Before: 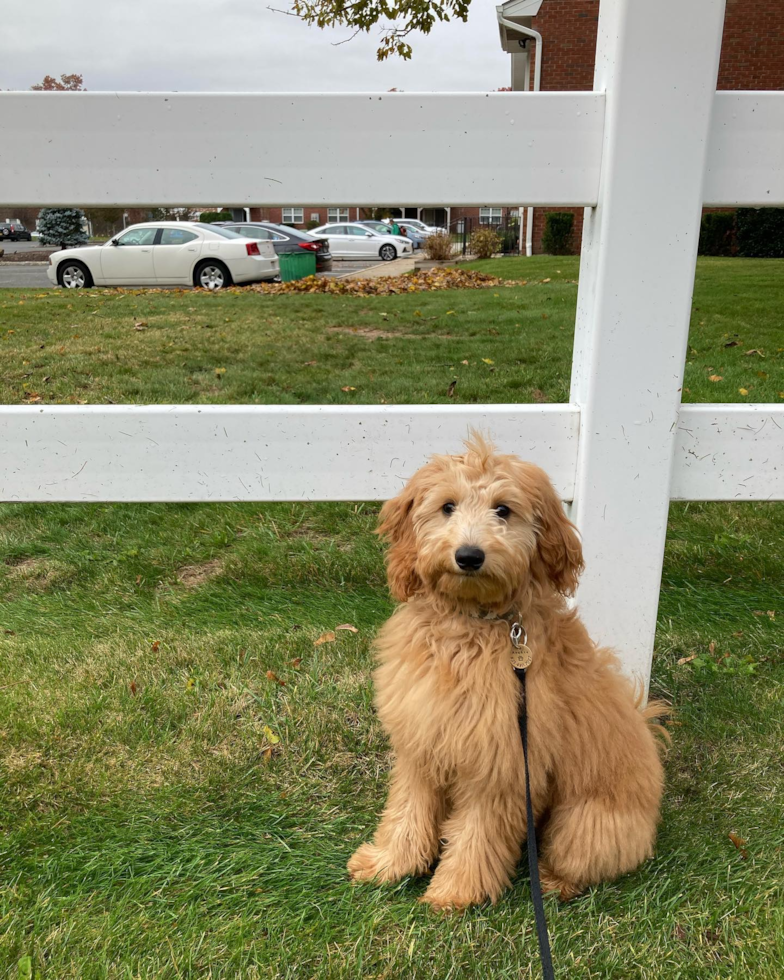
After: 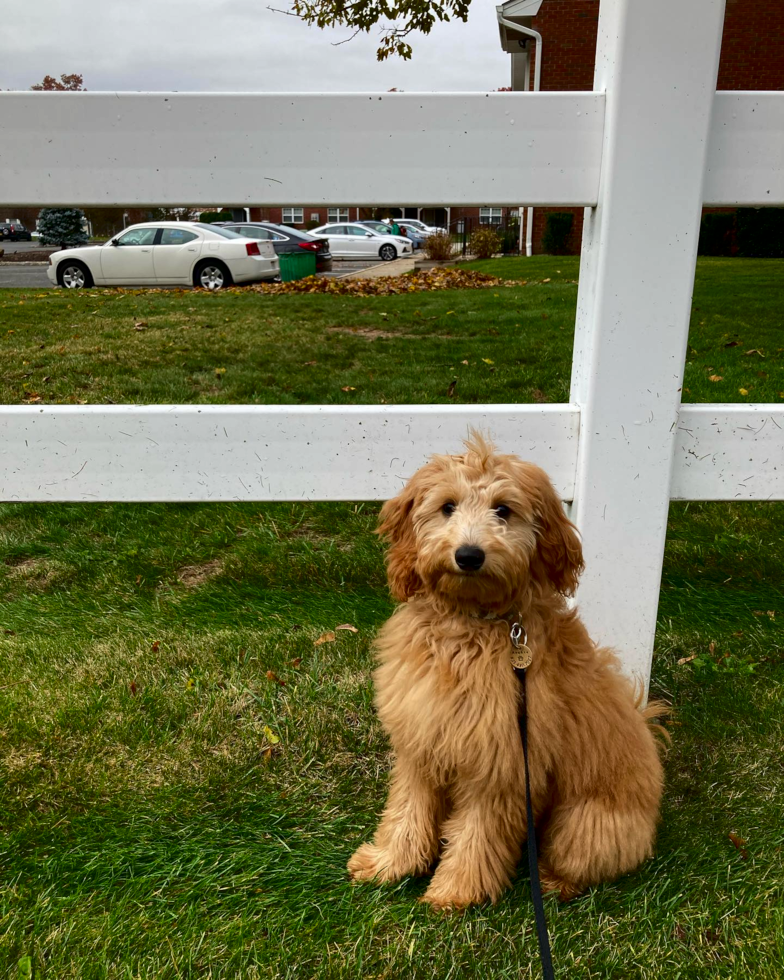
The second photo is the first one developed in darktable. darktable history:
contrast brightness saturation: contrast 0.126, brightness -0.23, saturation 0.136
